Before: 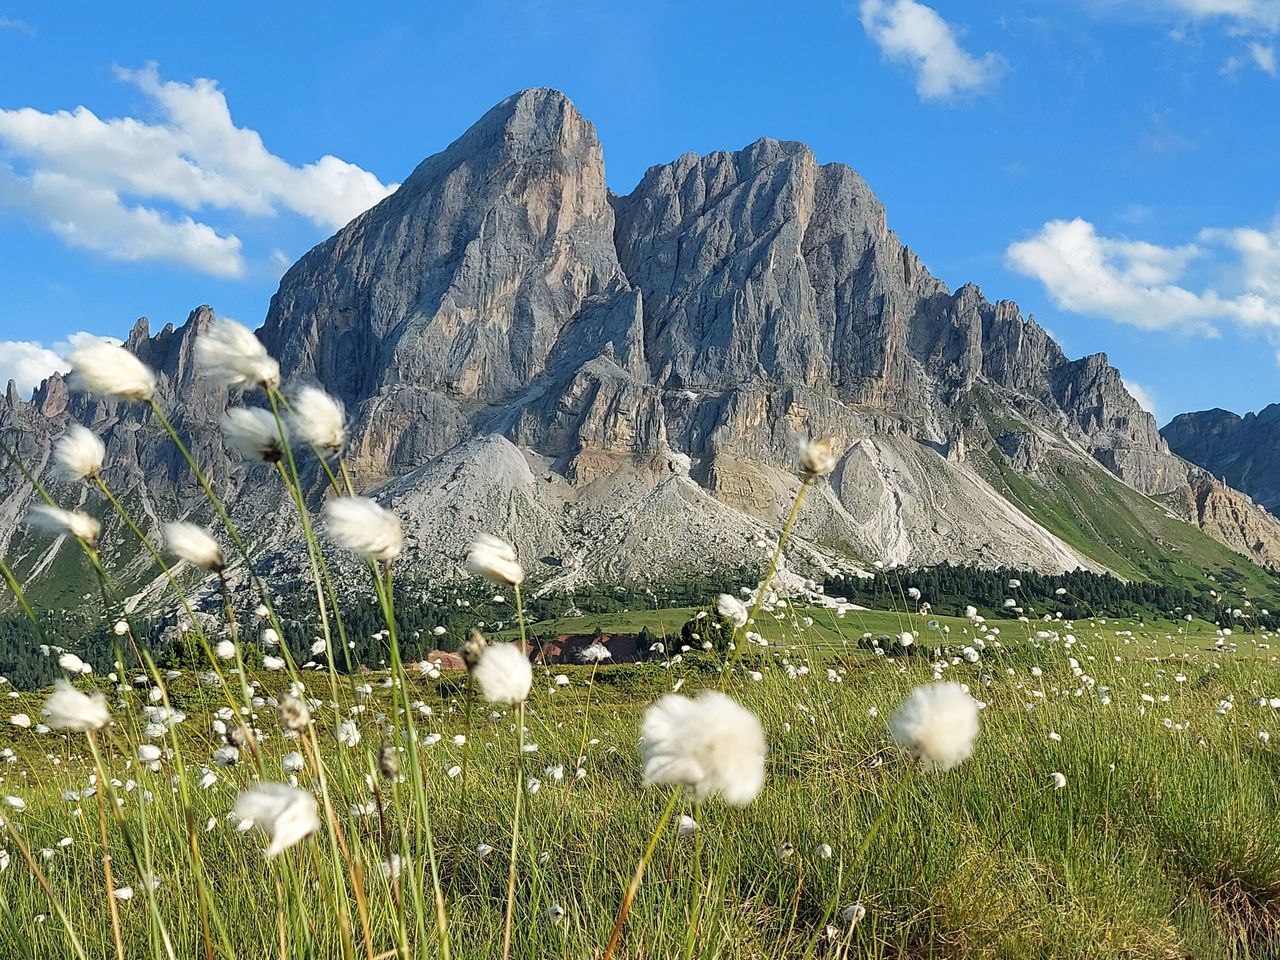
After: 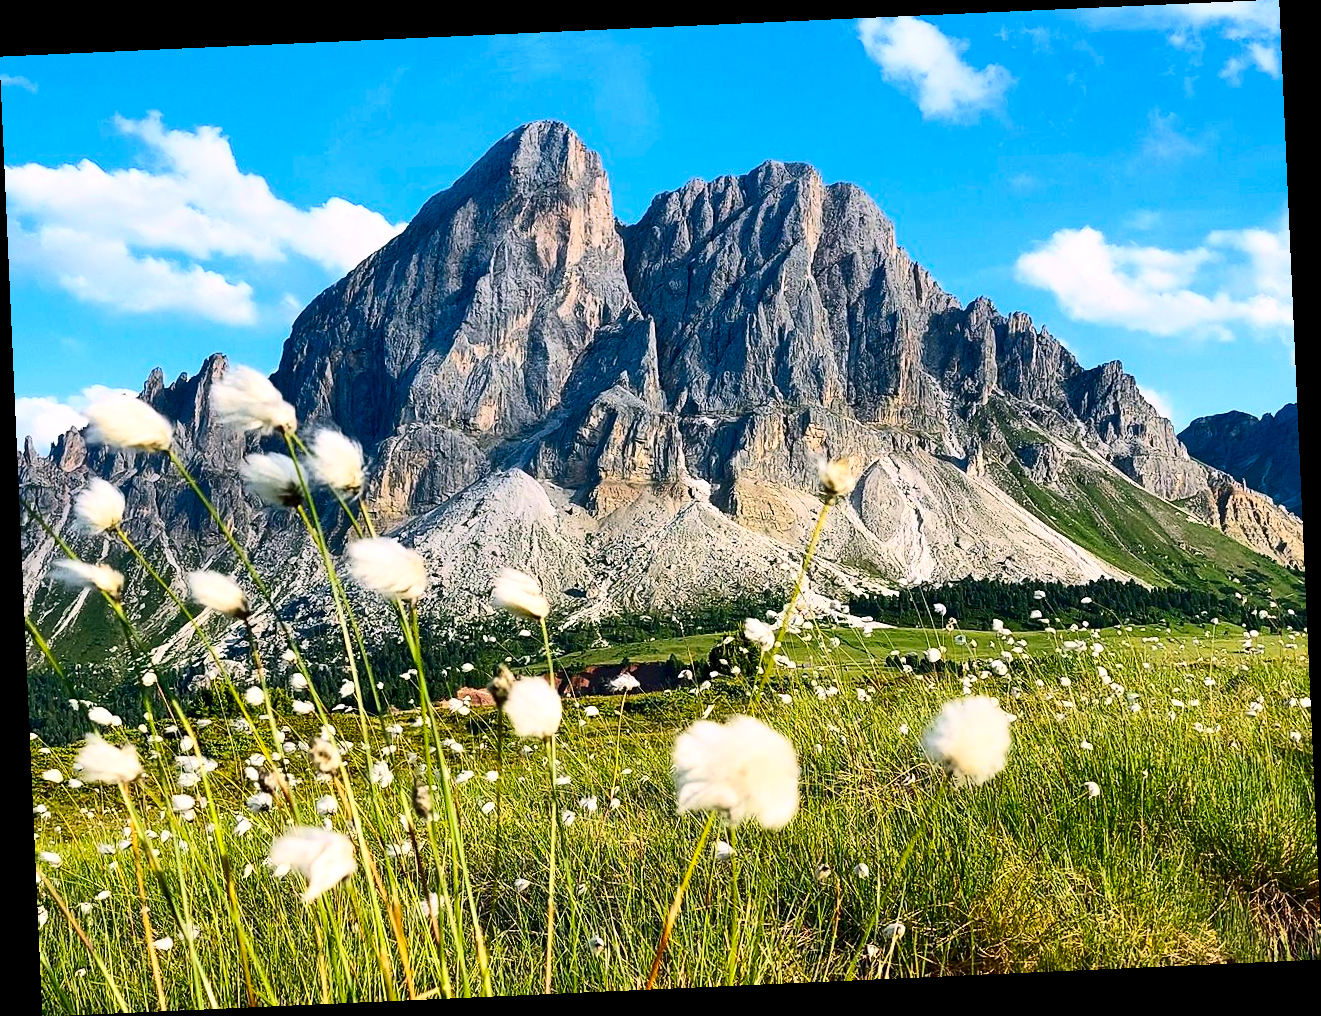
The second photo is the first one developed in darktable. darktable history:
contrast brightness saturation: contrast 0.4, brightness 0.05, saturation 0.25
rotate and perspective: rotation -2.56°, automatic cropping off
levels: levels [0, 0.492, 0.984]
color balance rgb: shadows lift › chroma 2%, shadows lift › hue 217.2°, power › chroma 0.25%, power › hue 60°, highlights gain › chroma 1.5%, highlights gain › hue 309.6°, global offset › luminance -0.25%, perceptual saturation grading › global saturation 15%, global vibrance 15%
